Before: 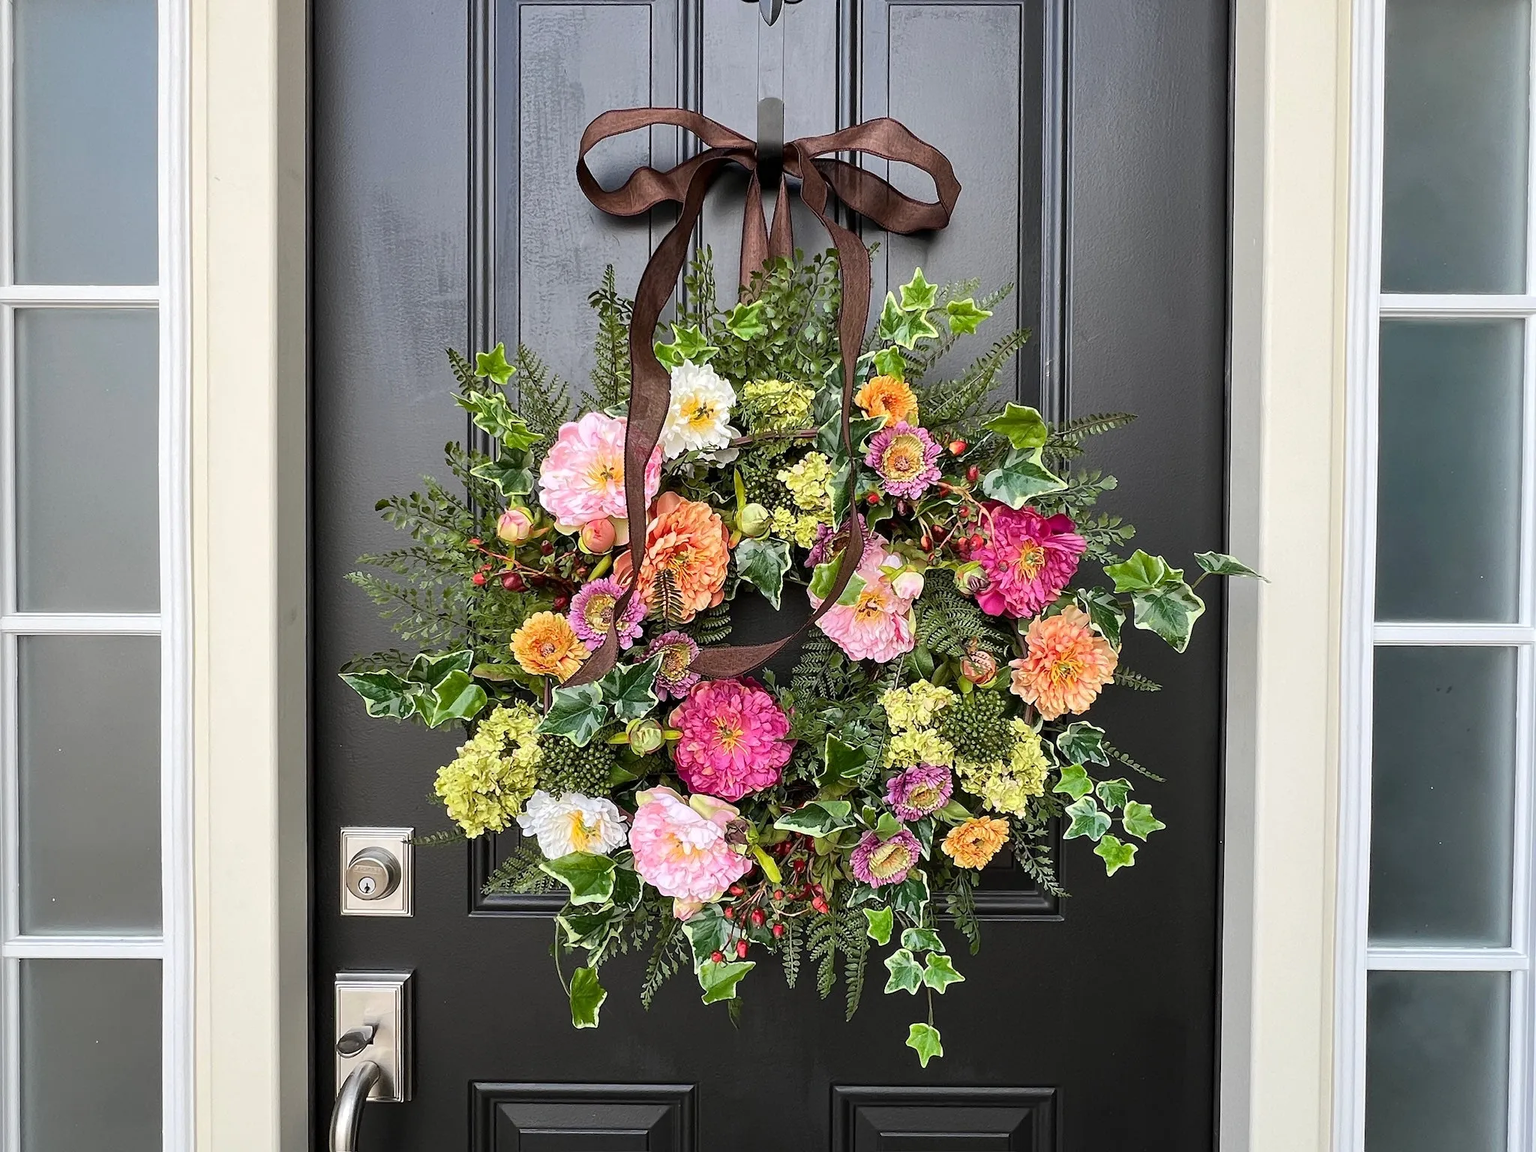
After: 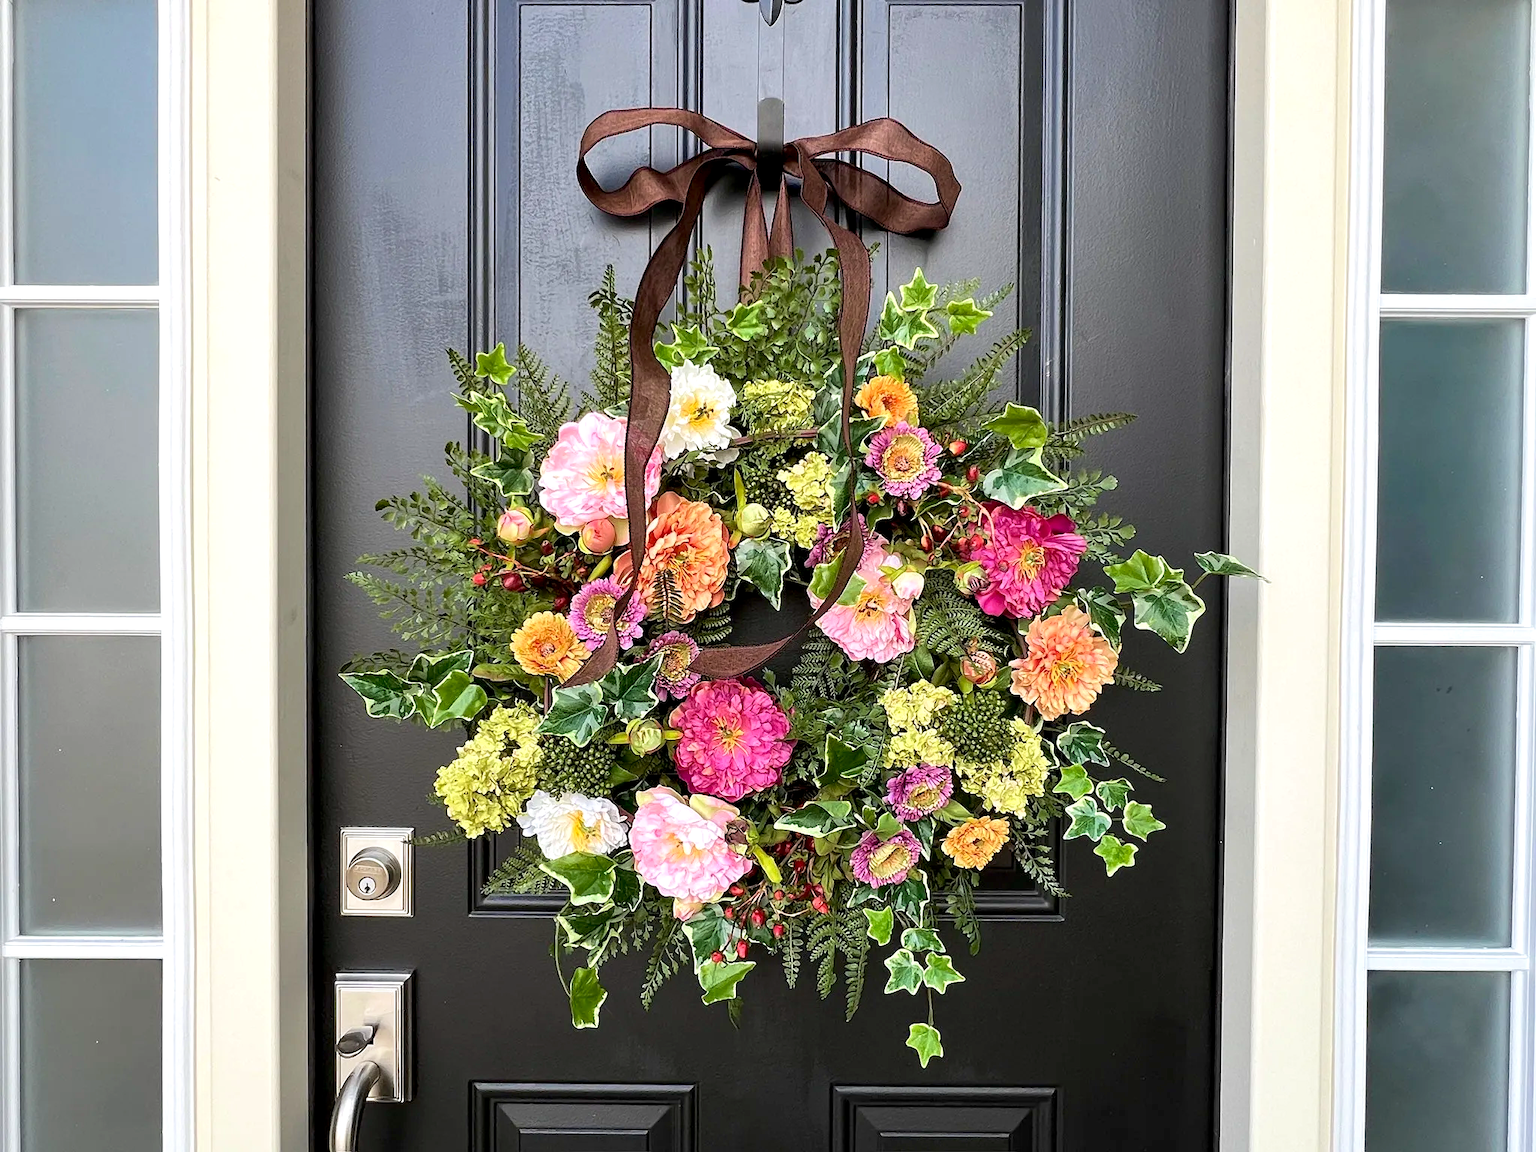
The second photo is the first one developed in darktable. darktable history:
exposure: black level correction 0.005, exposure 0.276 EV, compensate exposure bias true, compensate highlight preservation false
velvia: on, module defaults
